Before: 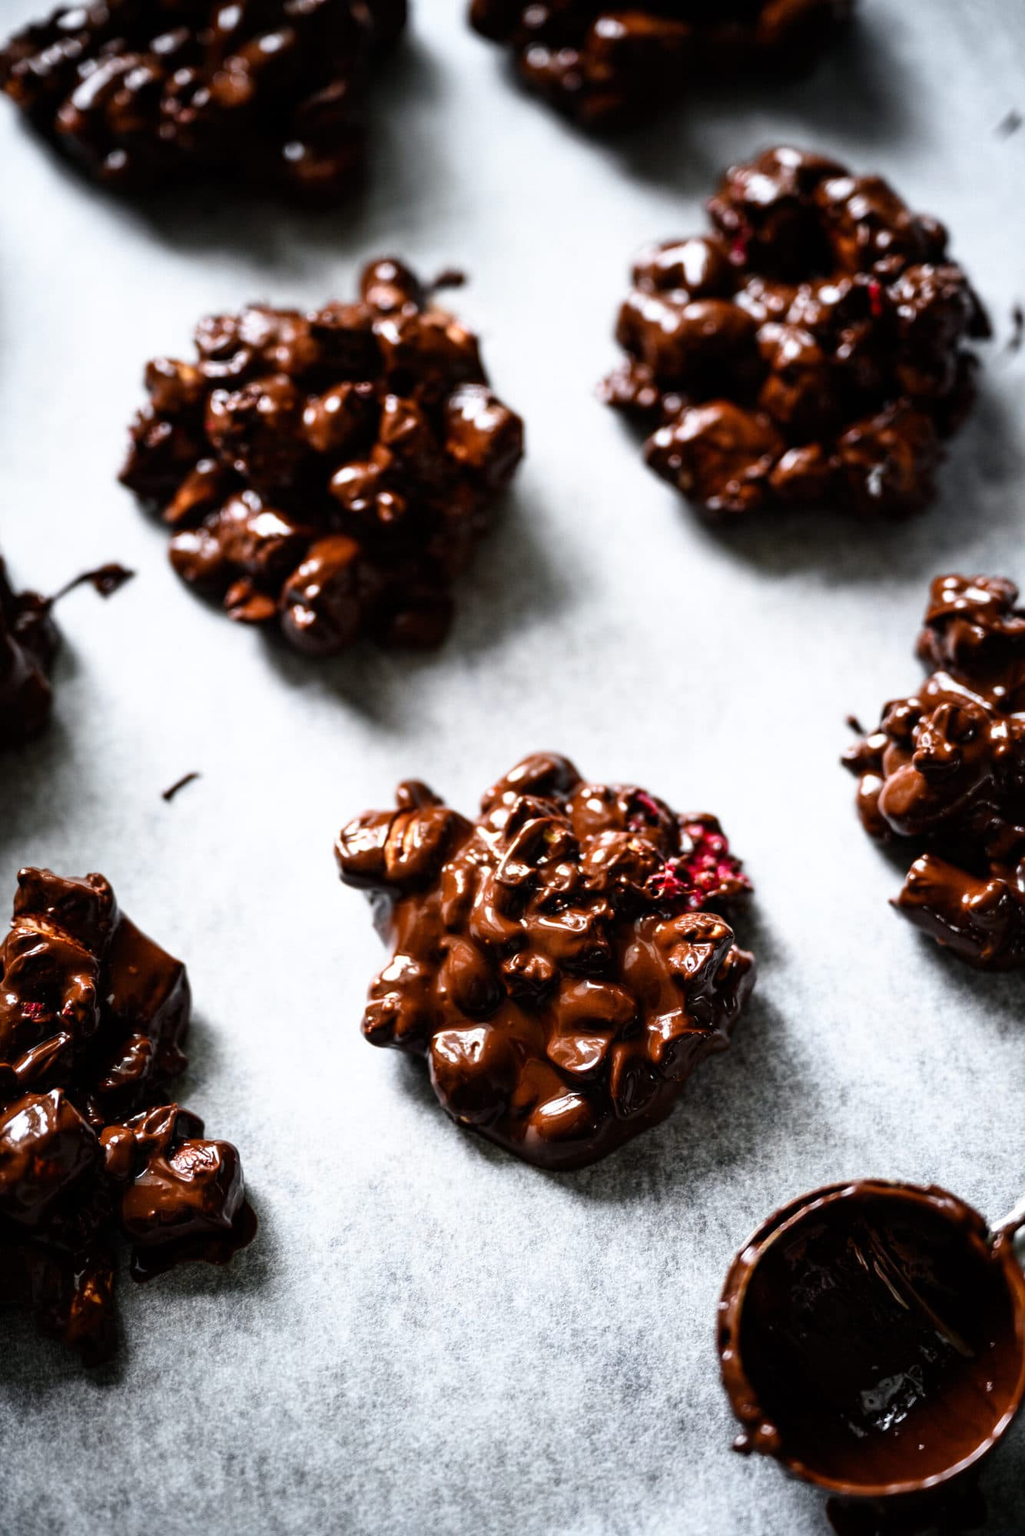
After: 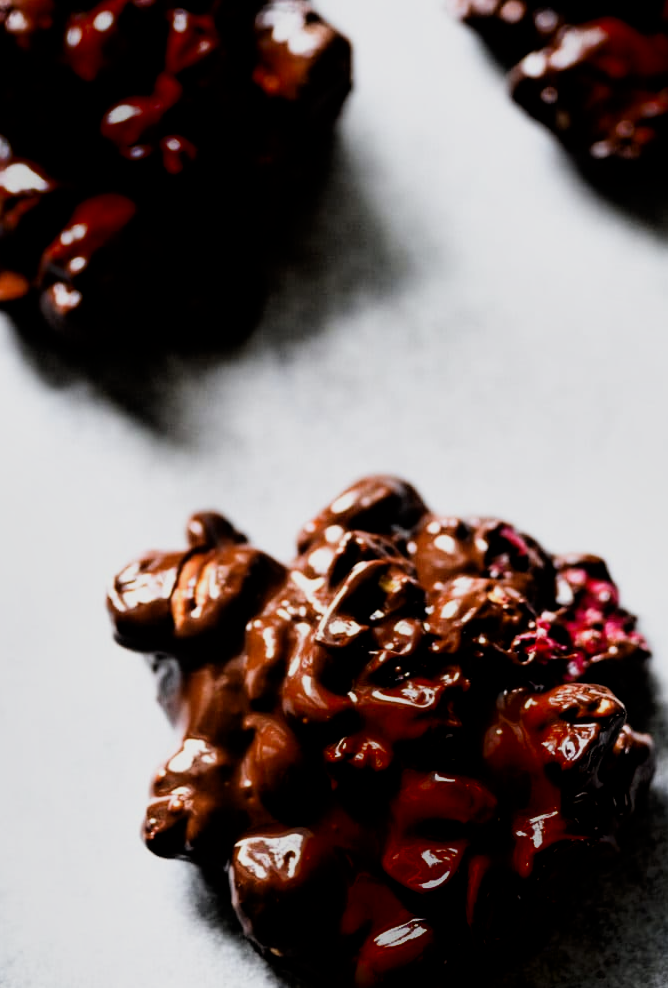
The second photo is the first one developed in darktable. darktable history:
crop: left 24.685%, top 25.291%, right 25.202%, bottom 25.176%
filmic rgb: black relative exposure -5.02 EV, white relative exposure 3.98 EV, threshold 3 EV, hardness 2.89, contrast 1.299, highlights saturation mix -30.36%, enable highlight reconstruction true
tone equalizer: edges refinement/feathering 500, mask exposure compensation -1.57 EV, preserve details no
shadows and highlights: shadows -86.68, highlights -35.47, soften with gaussian
